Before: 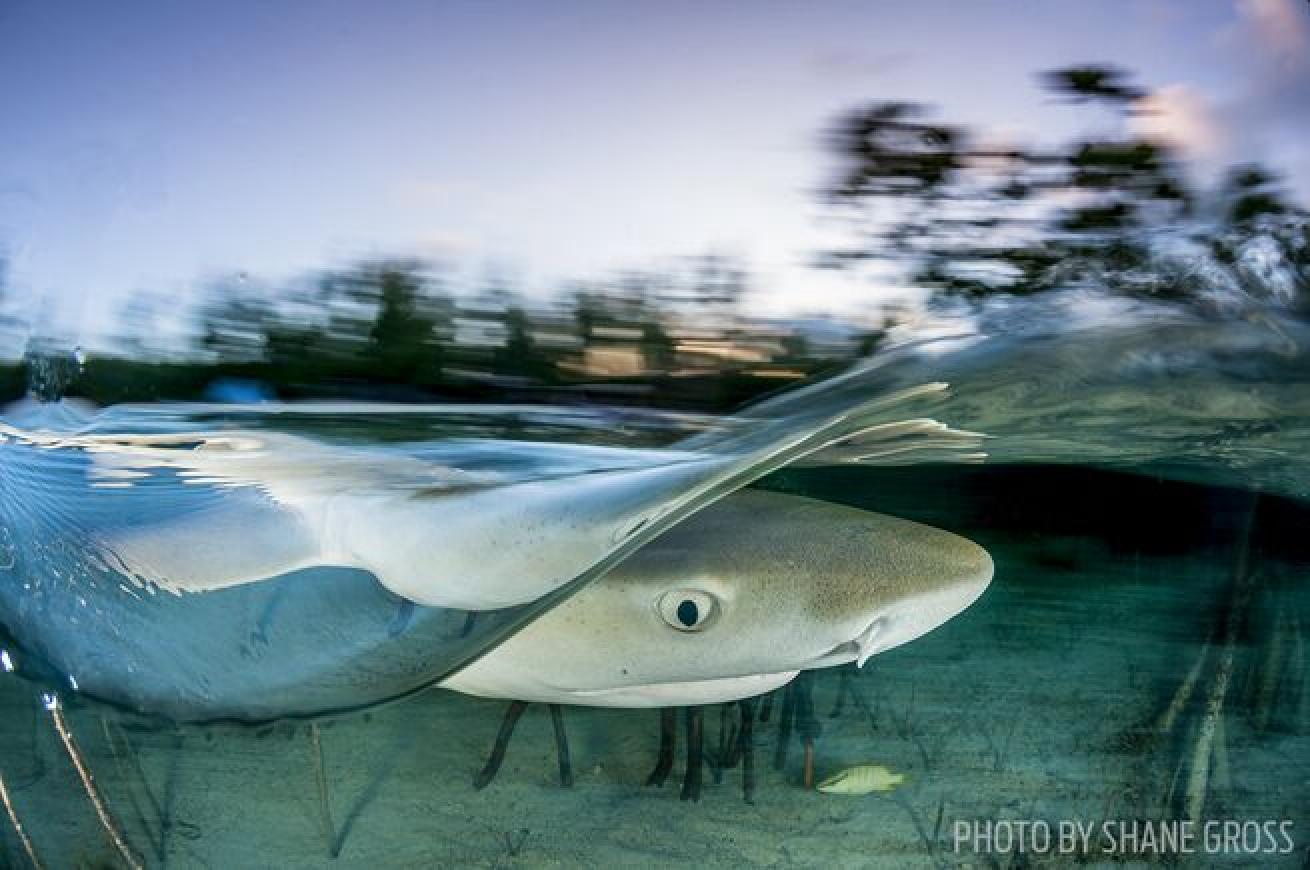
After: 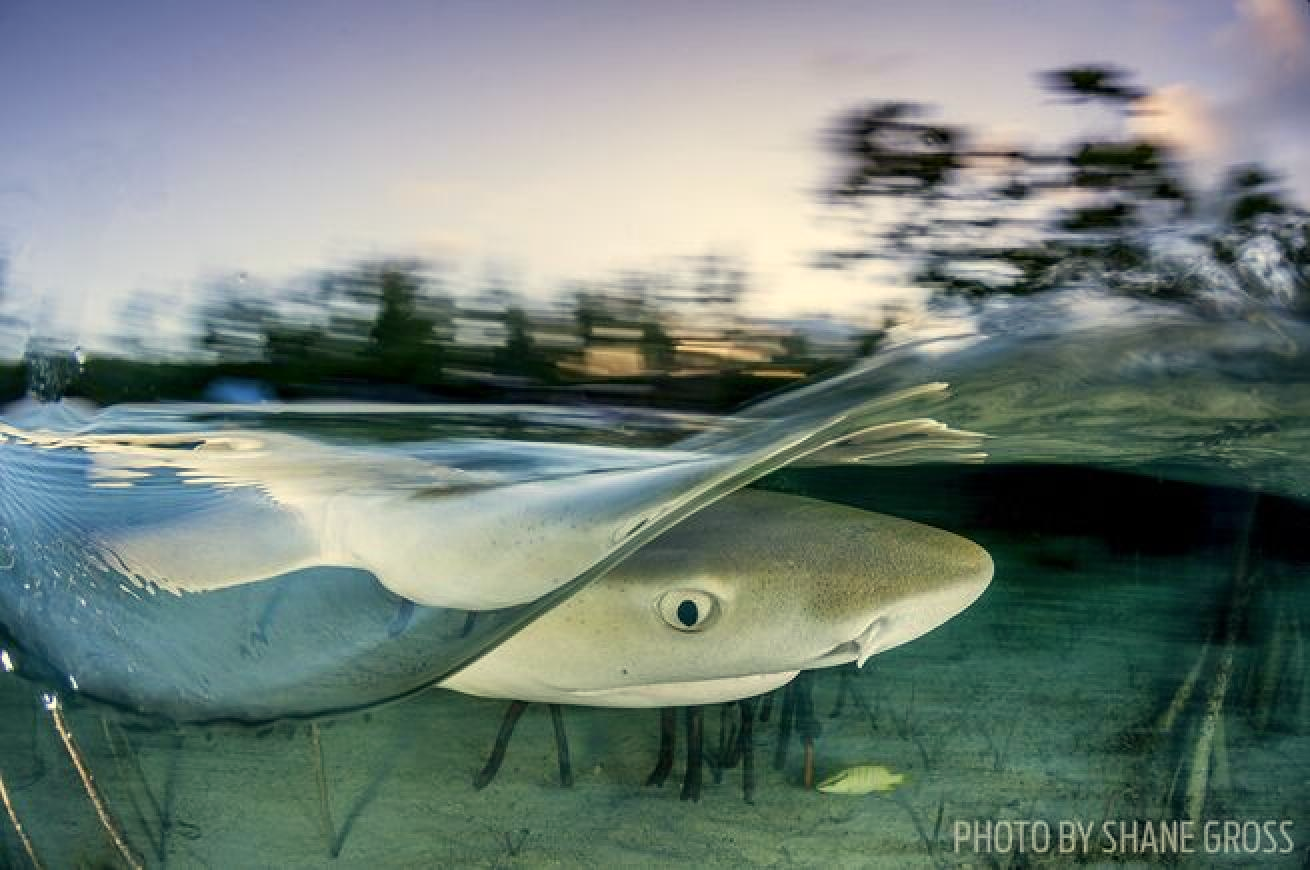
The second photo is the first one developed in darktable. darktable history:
exposure: compensate highlight preservation false
color correction: highlights a* 1.39, highlights b* 17.83
